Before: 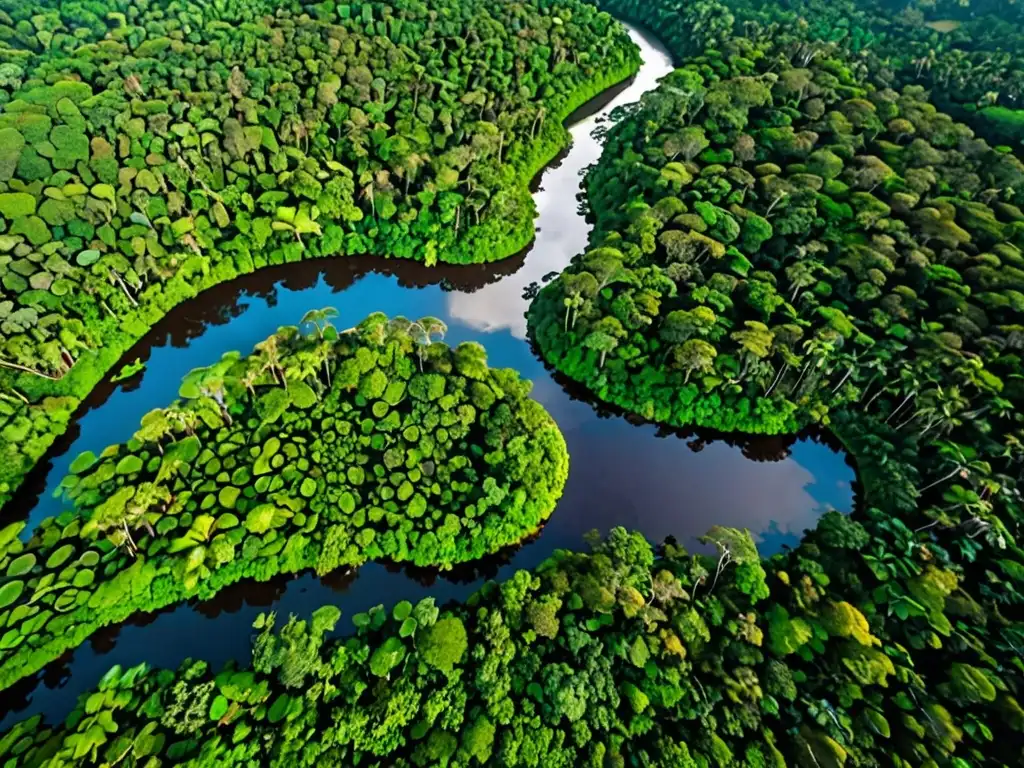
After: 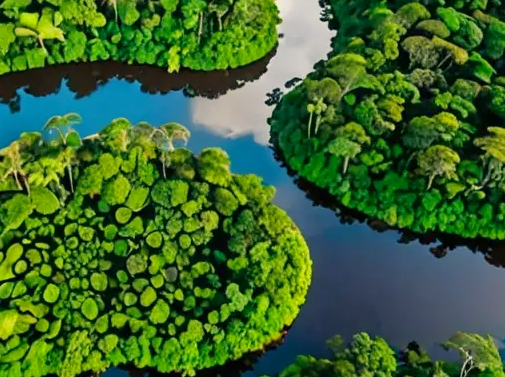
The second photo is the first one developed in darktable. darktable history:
crop: left 25.174%, top 25.368%, right 25.452%, bottom 25.442%
color balance rgb: shadows lift › luminance -7.304%, shadows lift › chroma 2.065%, shadows lift › hue 168.12°, highlights gain › chroma 3.104%, highlights gain › hue 77.66°, perceptual saturation grading › global saturation 0.862%, contrast -9.895%
